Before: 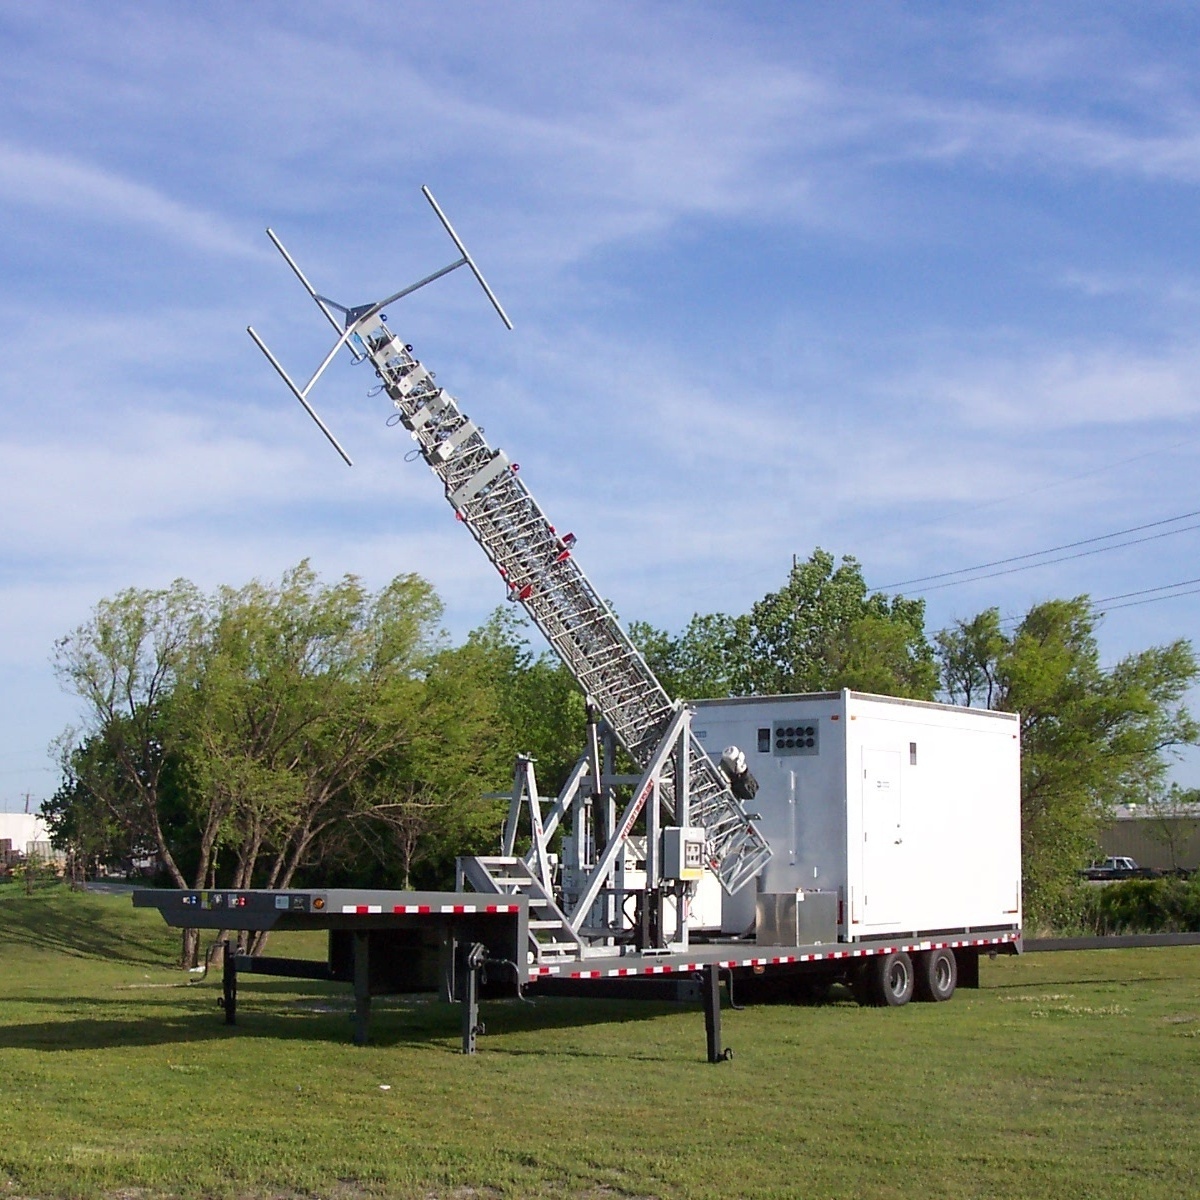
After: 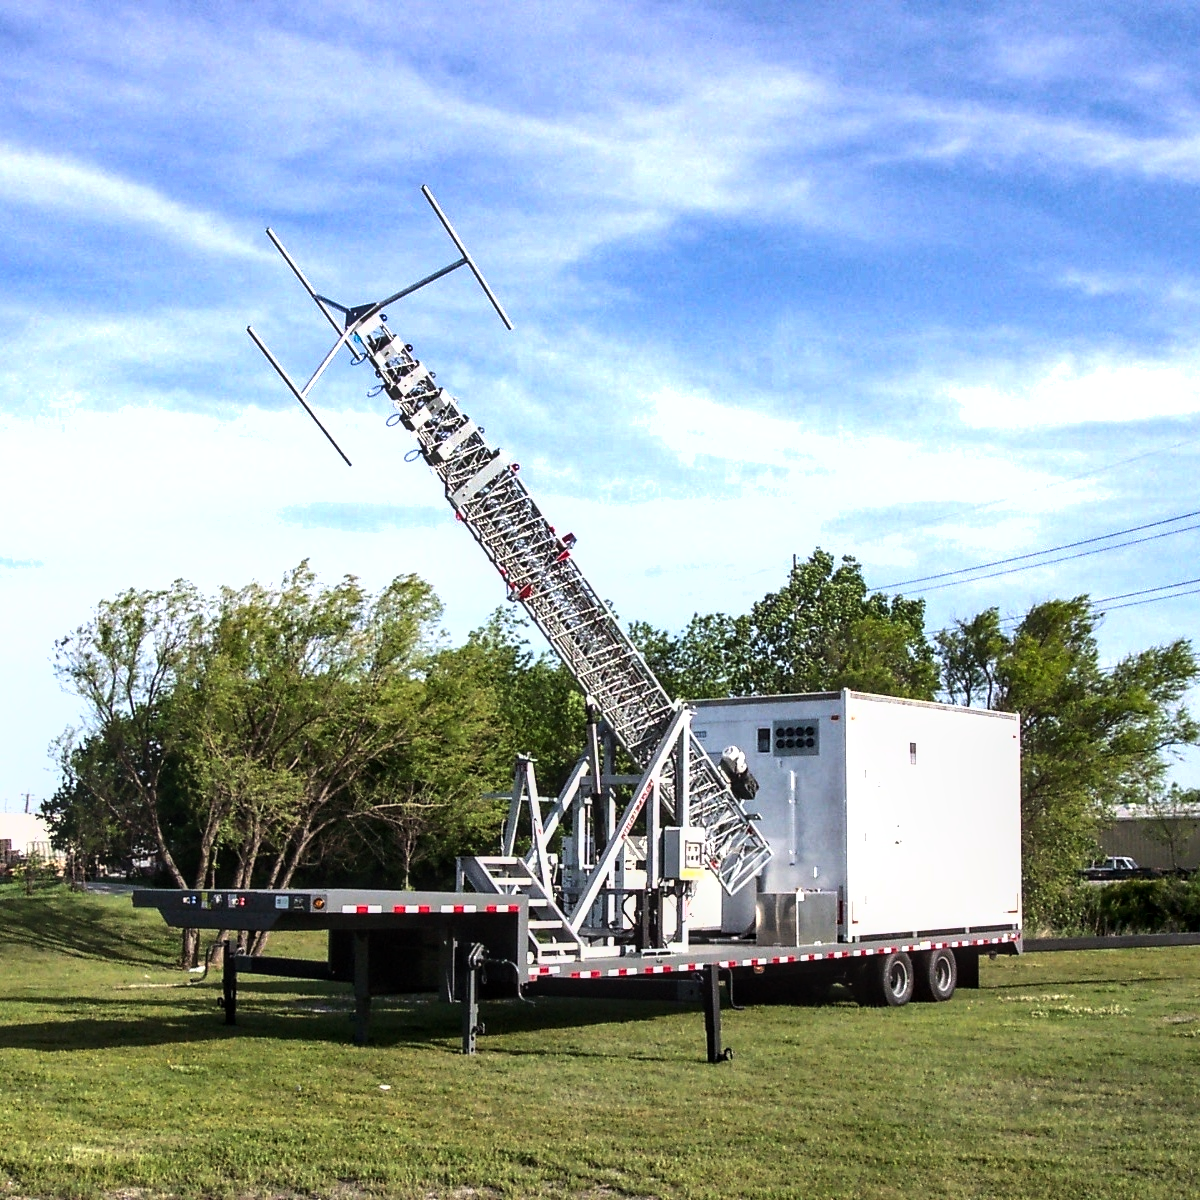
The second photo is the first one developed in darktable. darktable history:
base curve: exposure shift 0, preserve colors none
tone equalizer: -8 EV -1.08 EV, -7 EV -1.01 EV, -6 EV -0.867 EV, -5 EV -0.578 EV, -3 EV 0.578 EV, -2 EV 0.867 EV, -1 EV 1.01 EV, +0 EV 1.08 EV, edges refinement/feathering 500, mask exposure compensation -1.57 EV, preserve details no
exposure: compensate highlight preservation false
shadows and highlights: low approximation 0.01, soften with gaussian
local contrast: on, module defaults
